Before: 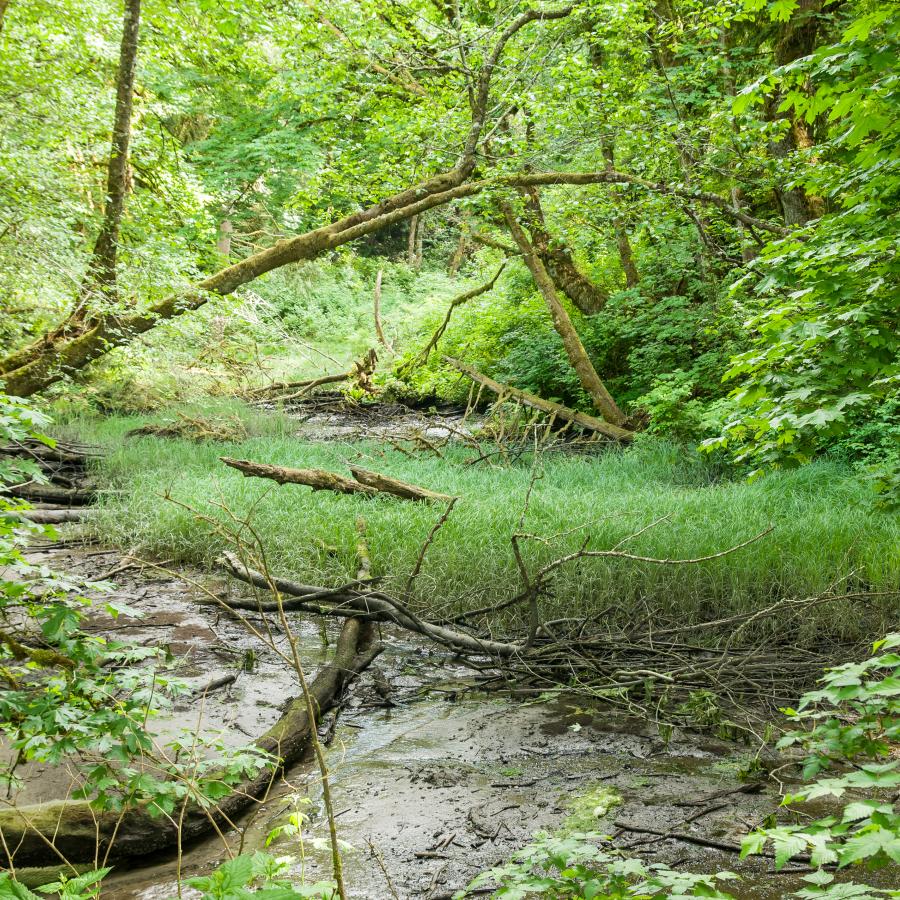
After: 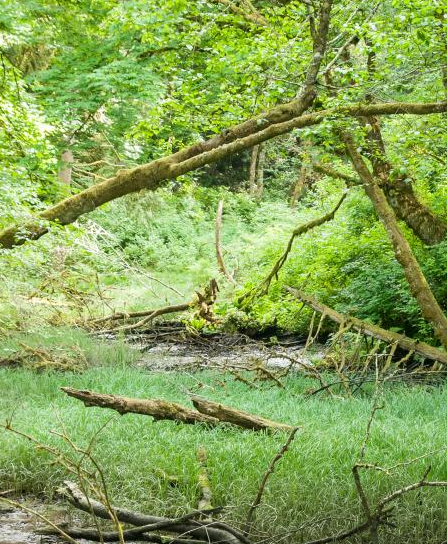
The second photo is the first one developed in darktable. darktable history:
levels: levels [0, 0.498, 1]
crop: left 17.715%, top 7.781%, right 32.562%, bottom 31.724%
